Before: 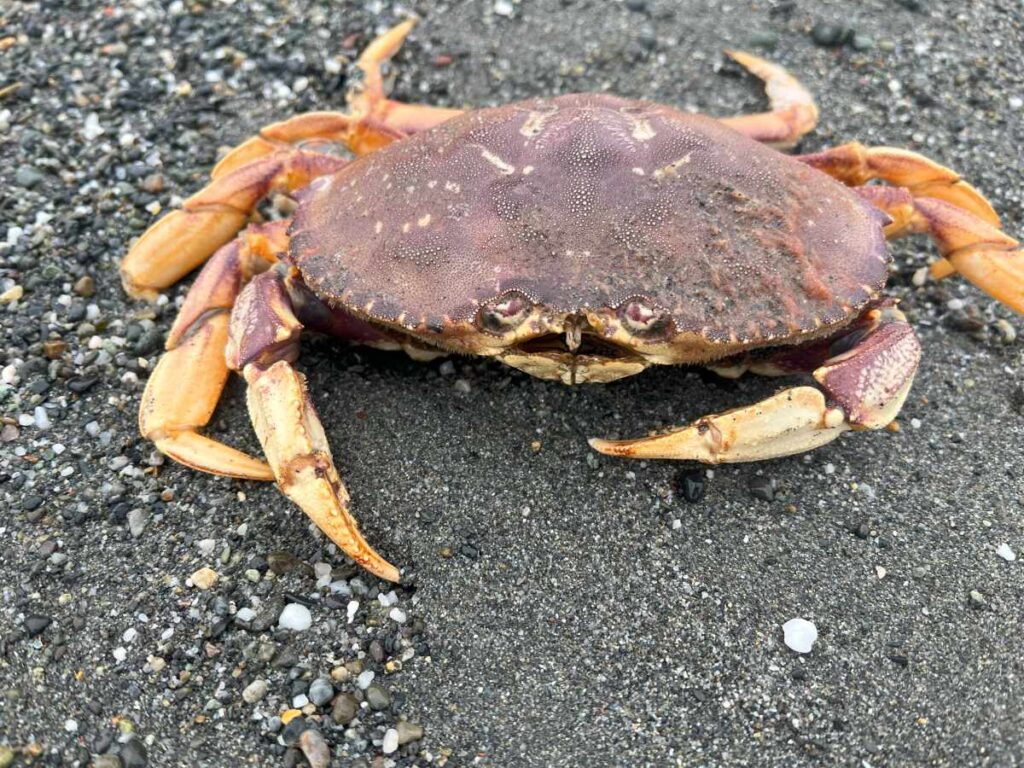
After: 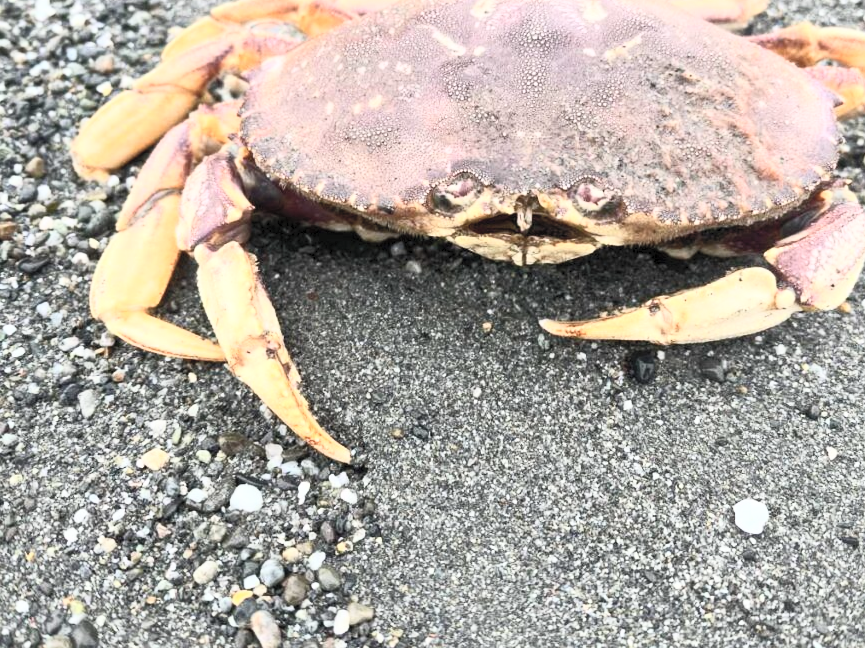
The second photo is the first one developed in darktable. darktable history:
crop and rotate: left 4.842%, top 15.51%, right 10.668%
contrast brightness saturation: contrast 0.43, brightness 0.56, saturation -0.19
